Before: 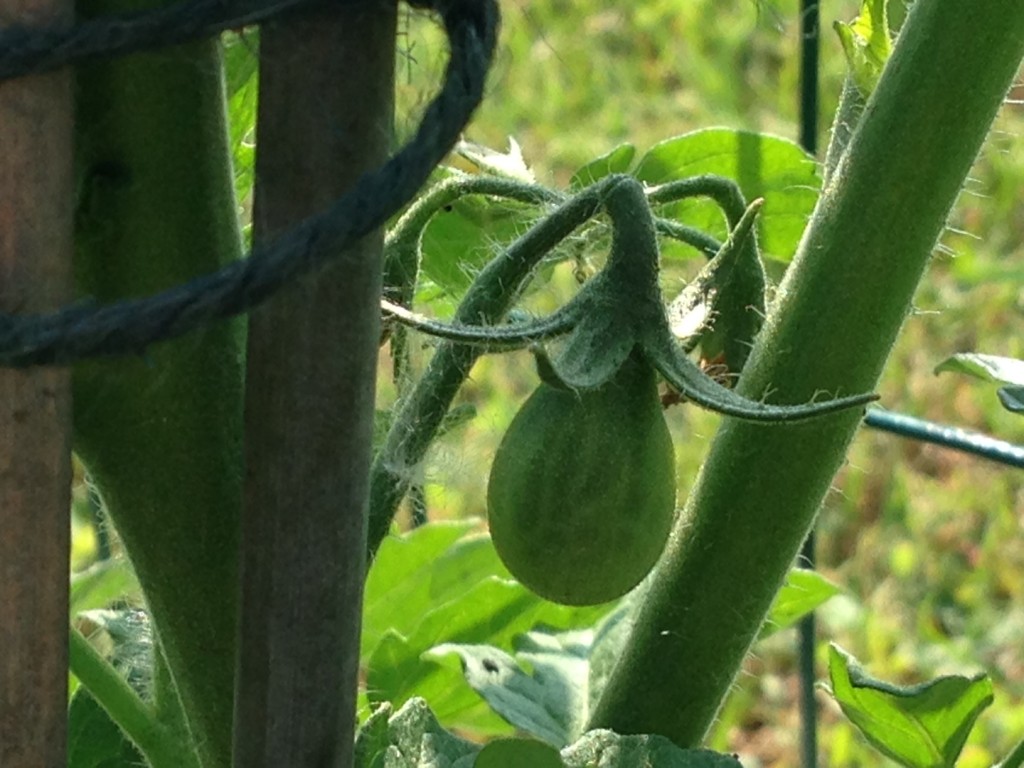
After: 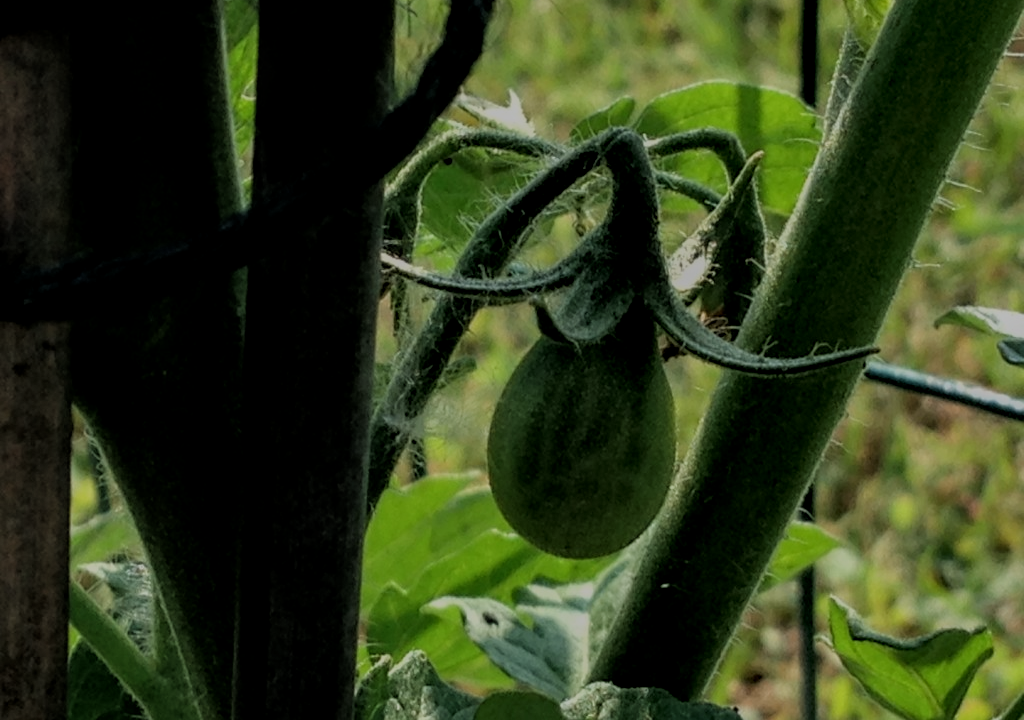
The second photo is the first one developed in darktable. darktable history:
crop and rotate: top 6.25%
filmic rgb: black relative exposure -4.88 EV, hardness 2.82
exposure: exposure -1 EV, compensate highlight preservation false
local contrast: on, module defaults
